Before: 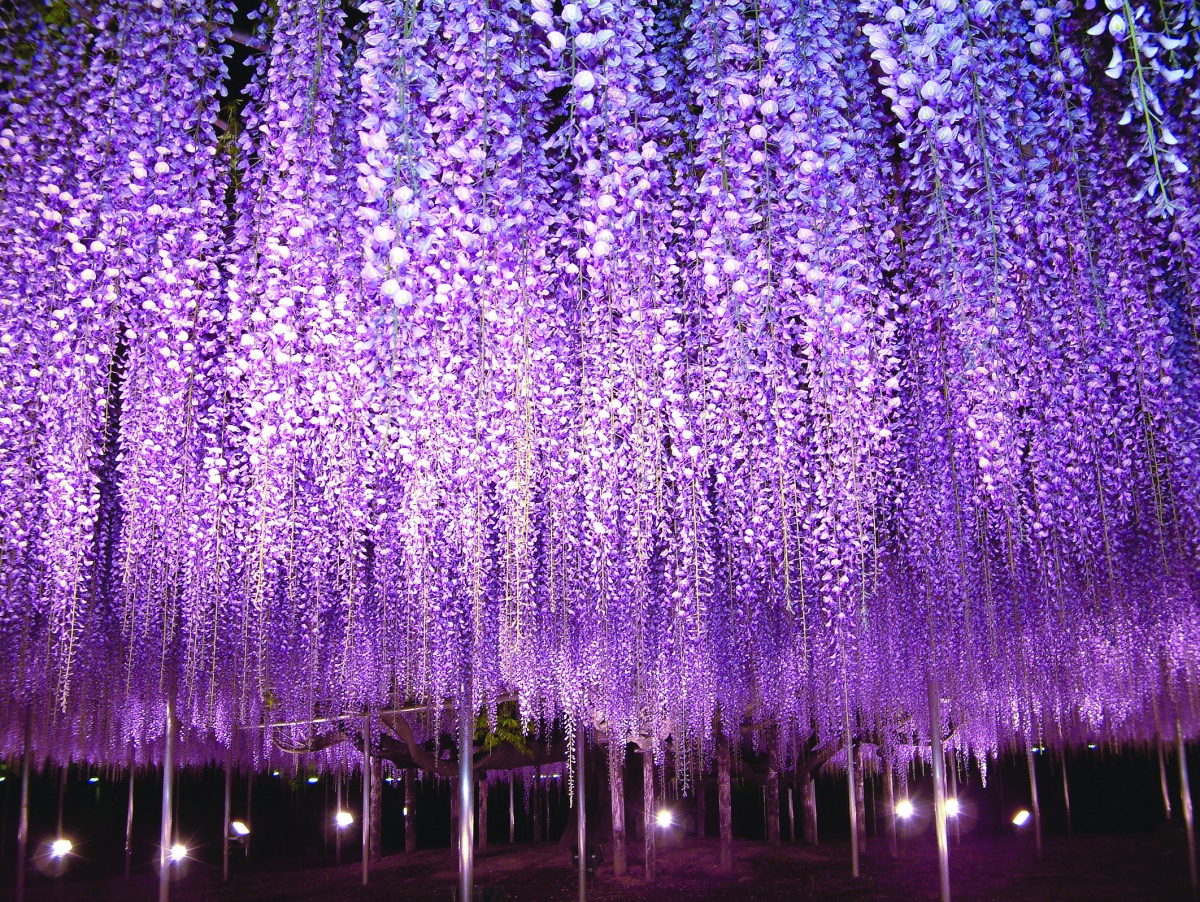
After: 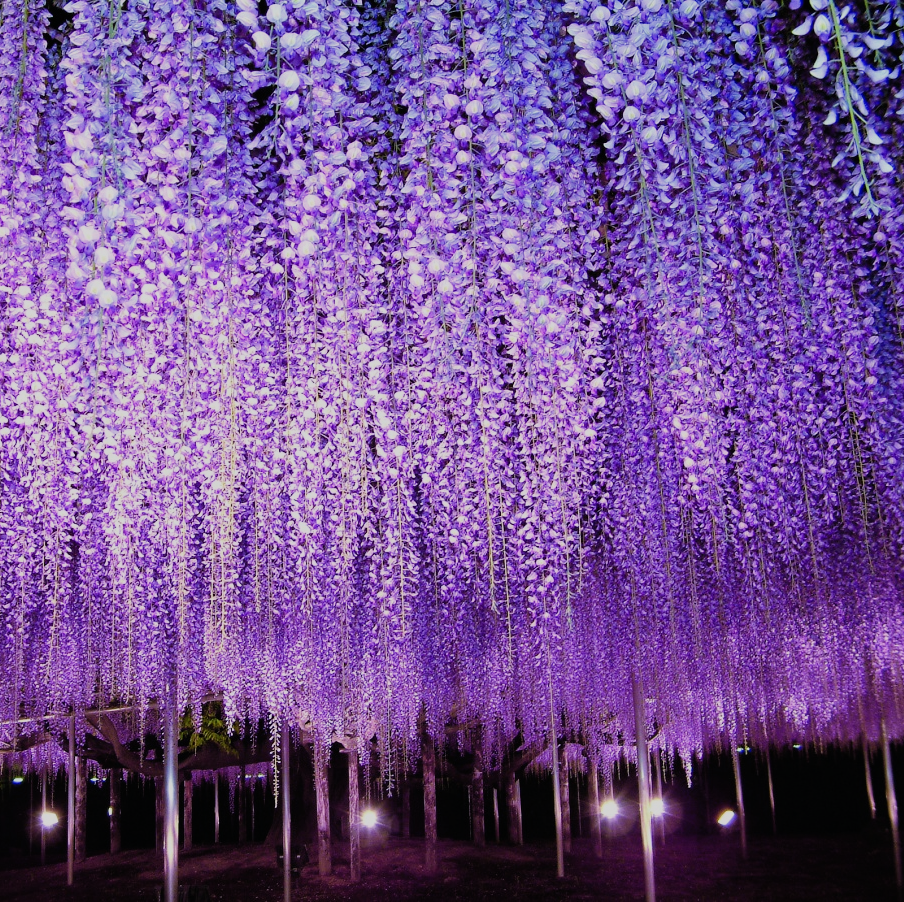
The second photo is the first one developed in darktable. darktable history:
crop and rotate: left 24.654%
filmic rgb: black relative exposure -7.65 EV, white relative exposure 4.56 EV, threshold 3 EV, hardness 3.61, enable highlight reconstruction true
